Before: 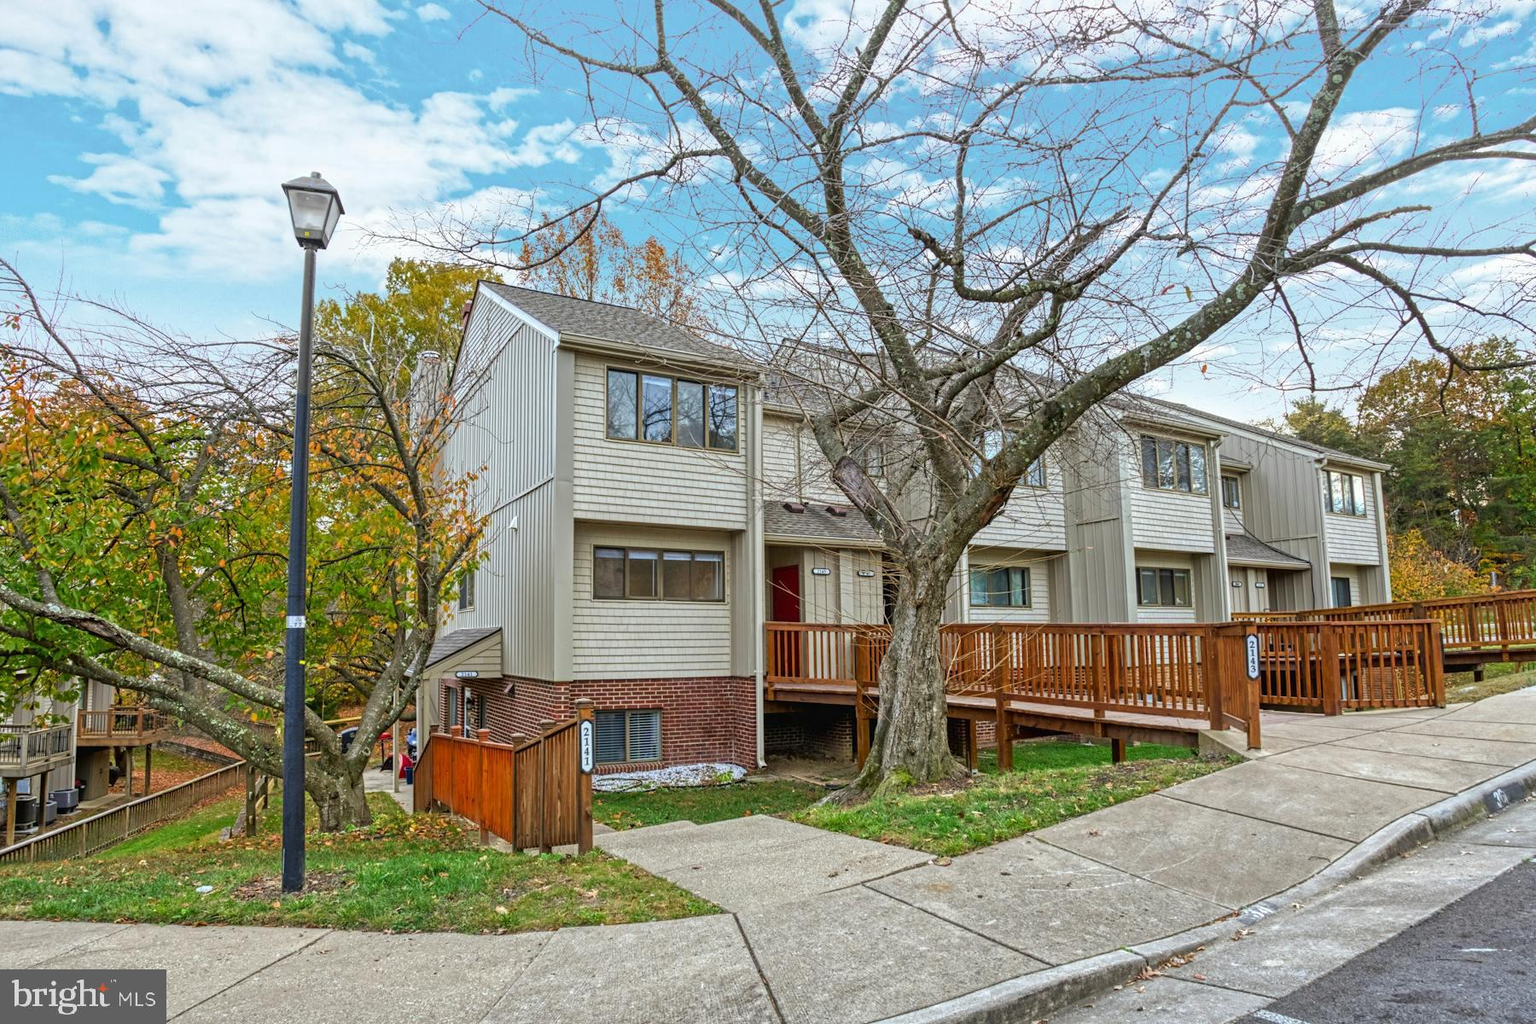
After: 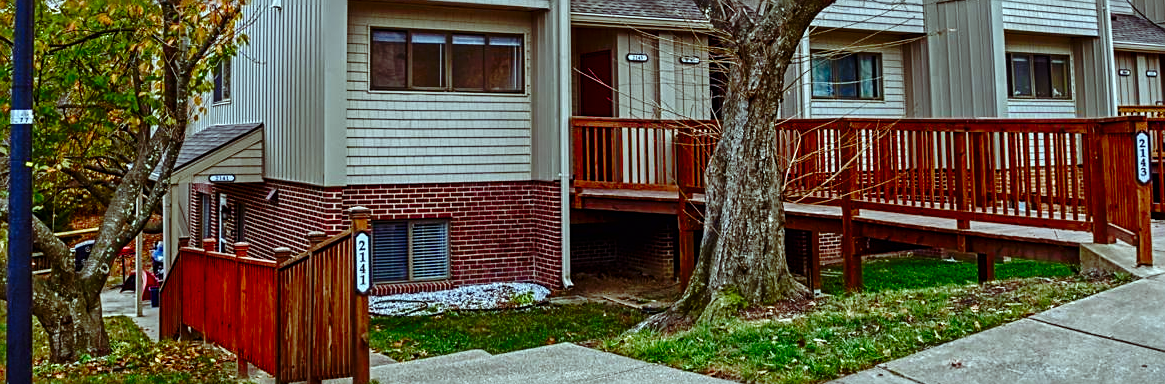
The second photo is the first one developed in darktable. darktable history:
crop: left 18.06%, top 51.054%, right 17.196%, bottom 16.915%
exposure: compensate highlight preservation false
color correction: highlights a* -10.2, highlights b* -10.16
color balance rgb: shadows lift › chroma 6.334%, shadows lift › hue 305.71°, linear chroma grading › shadows -1.987%, linear chroma grading › highlights -14.623%, linear chroma grading › global chroma -9.453%, linear chroma grading › mid-tones -10.373%, perceptual saturation grading › global saturation 34.808%, perceptual saturation grading › highlights -29.858%, perceptual saturation grading › shadows 35.068%, global vibrance 10.999%
contrast brightness saturation: contrast 0.066, brightness -0.132, saturation 0.058
sharpen: on, module defaults
base curve: curves: ch0 [(0, 0) (0.073, 0.04) (0.157, 0.139) (0.492, 0.492) (0.758, 0.758) (1, 1)], preserve colors none
